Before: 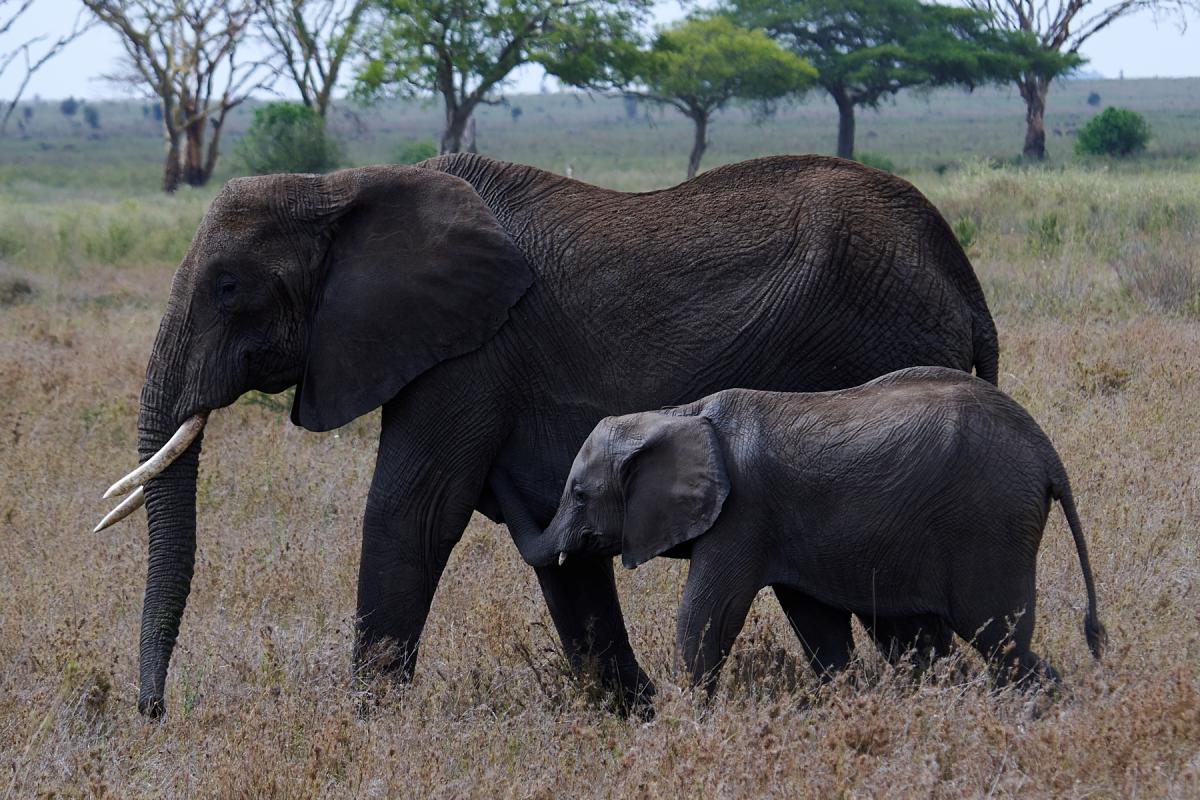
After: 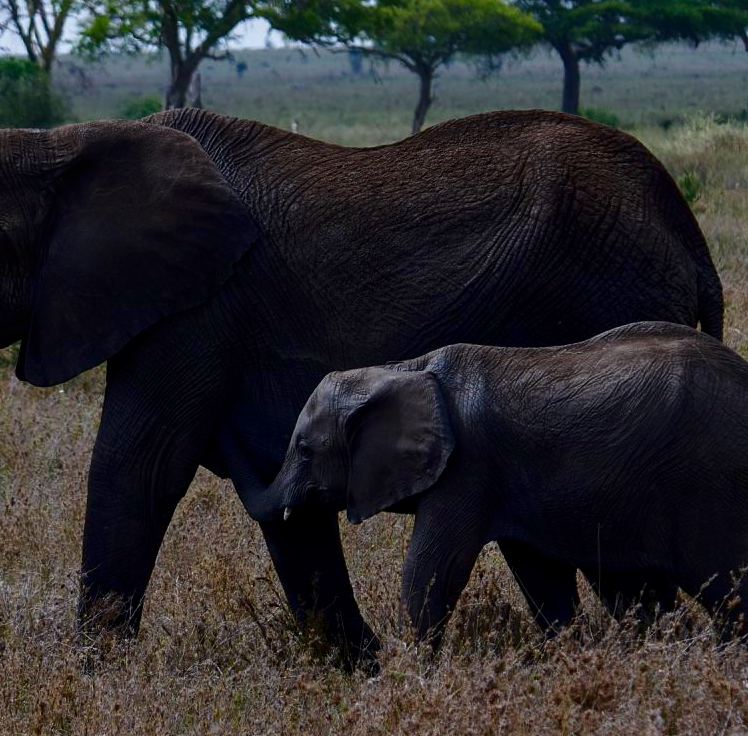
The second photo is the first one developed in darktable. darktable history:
crop and rotate: left 22.918%, top 5.629%, right 14.711%, bottom 2.247%
local contrast: detail 110%
contrast brightness saturation: contrast 0.1, brightness -0.26, saturation 0.14
